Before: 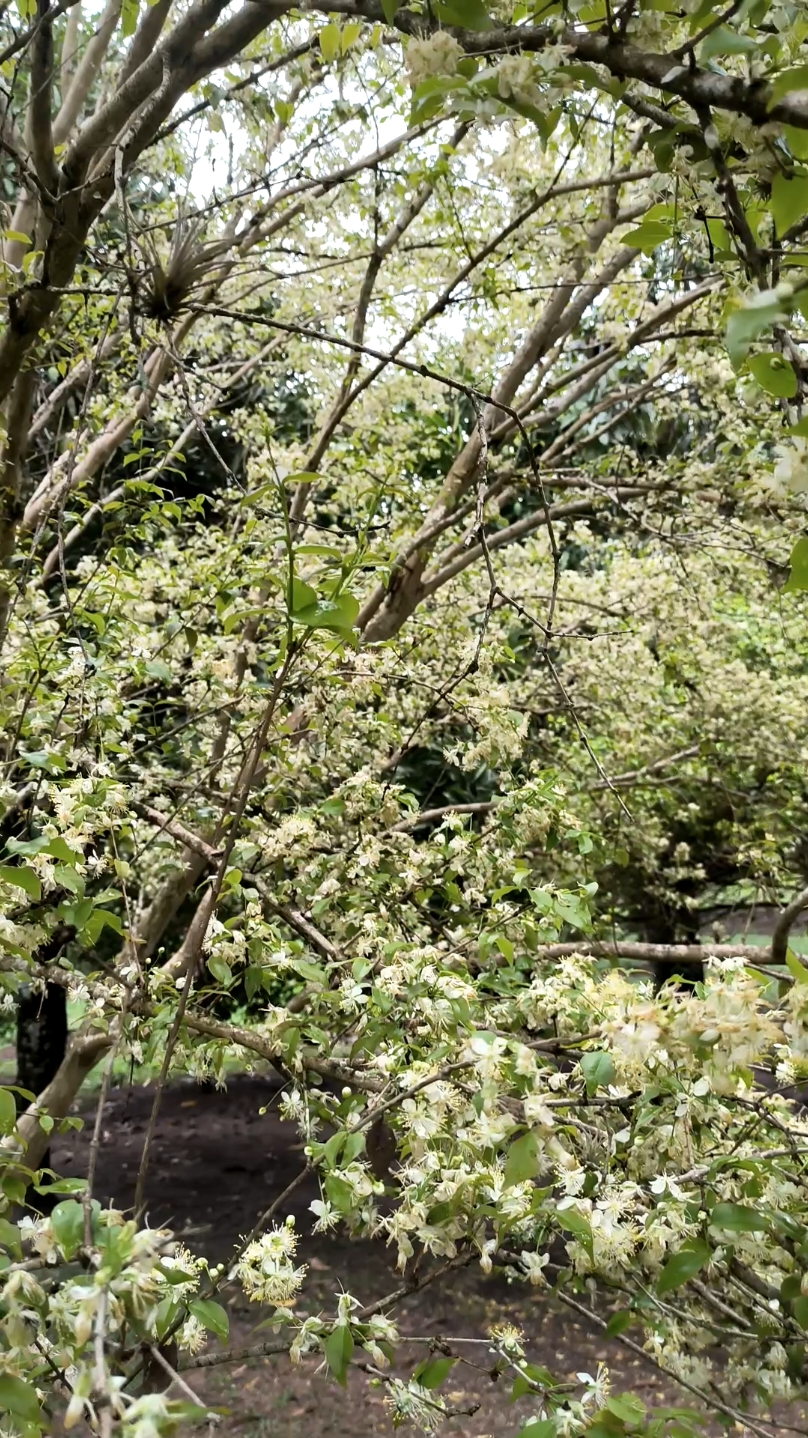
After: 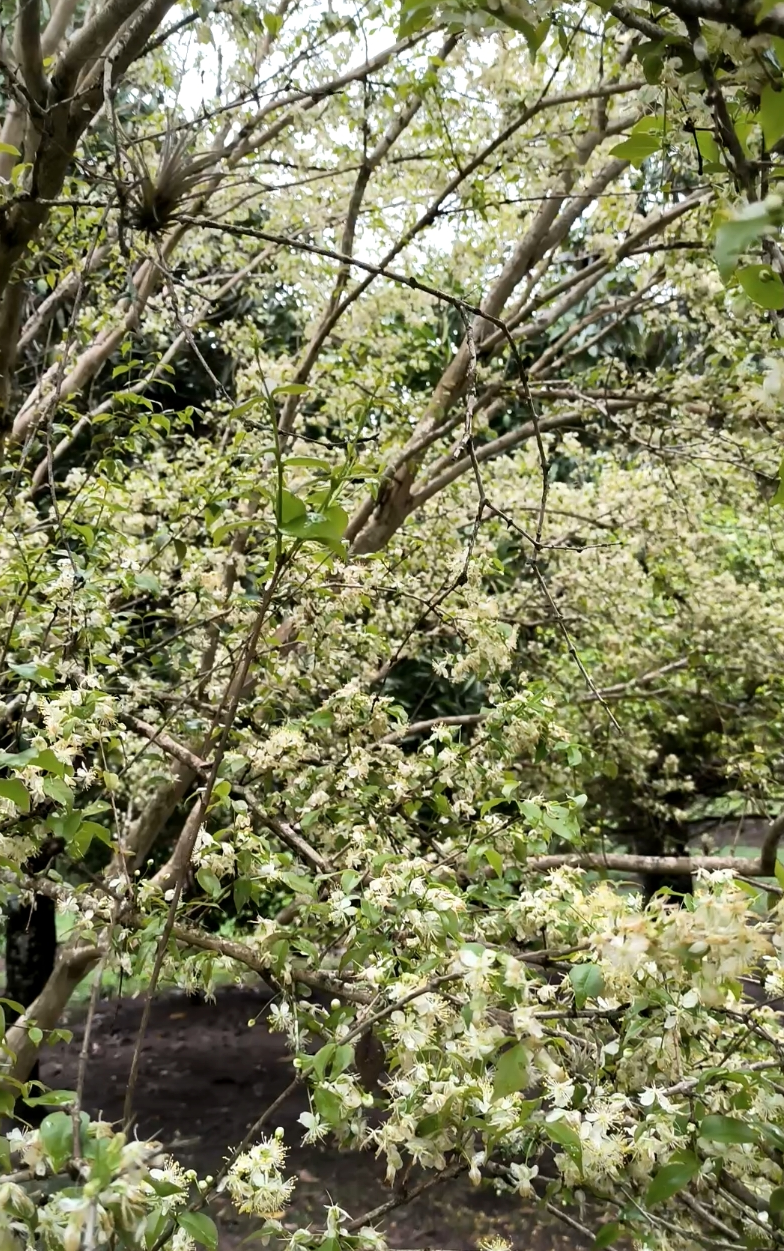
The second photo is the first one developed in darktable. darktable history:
crop: left 1.436%, top 6.129%, right 1.529%, bottom 6.875%
